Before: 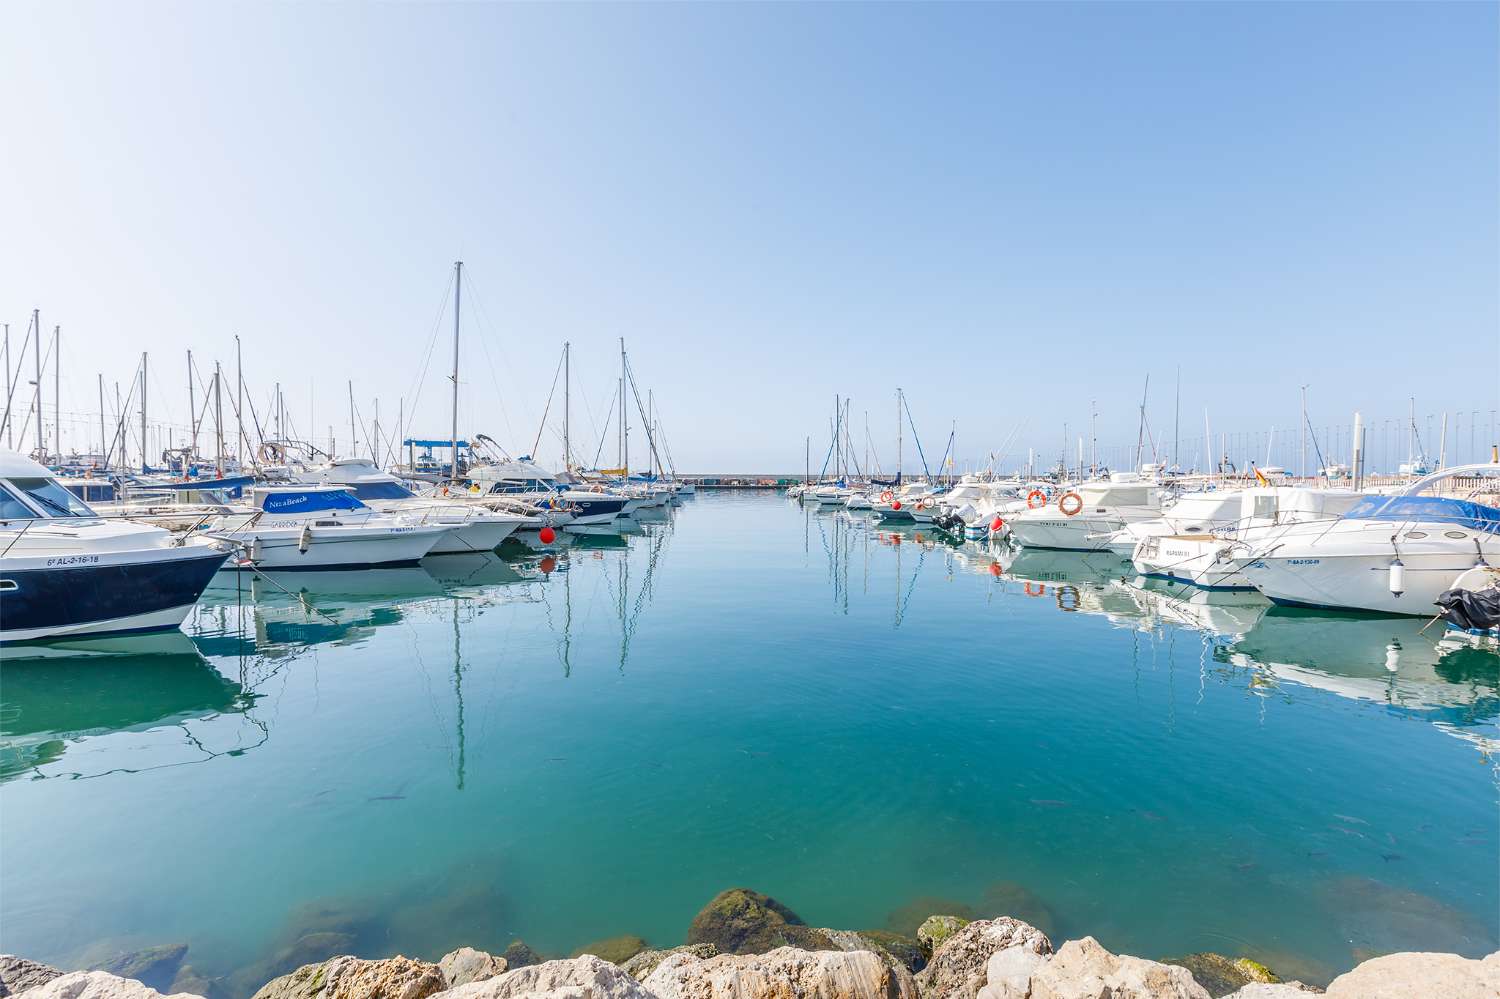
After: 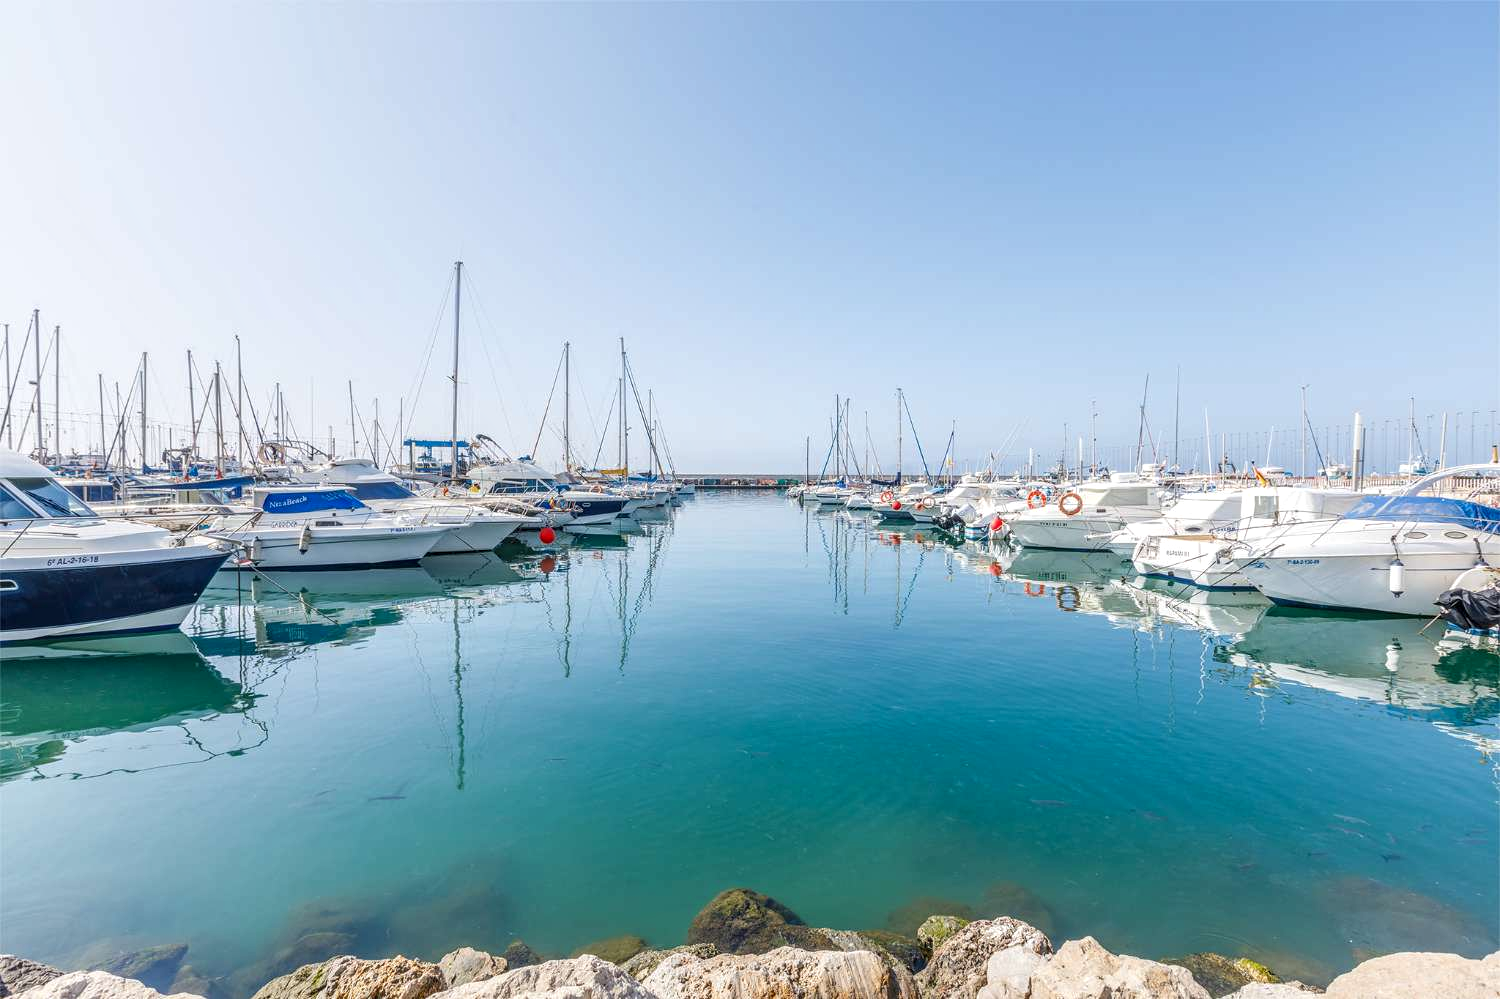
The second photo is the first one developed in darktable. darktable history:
local contrast: on, module defaults
white balance: emerald 1
tone curve: curves: ch0 [(0, 0) (0.003, 0.003) (0.011, 0.011) (0.025, 0.025) (0.044, 0.044) (0.069, 0.069) (0.1, 0.099) (0.136, 0.135) (0.177, 0.176) (0.224, 0.223) (0.277, 0.275) (0.335, 0.333) (0.399, 0.396) (0.468, 0.465) (0.543, 0.541) (0.623, 0.622) (0.709, 0.708) (0.801, 0.8) (0.898, 0.897) (1, 1)], preserve colors none
